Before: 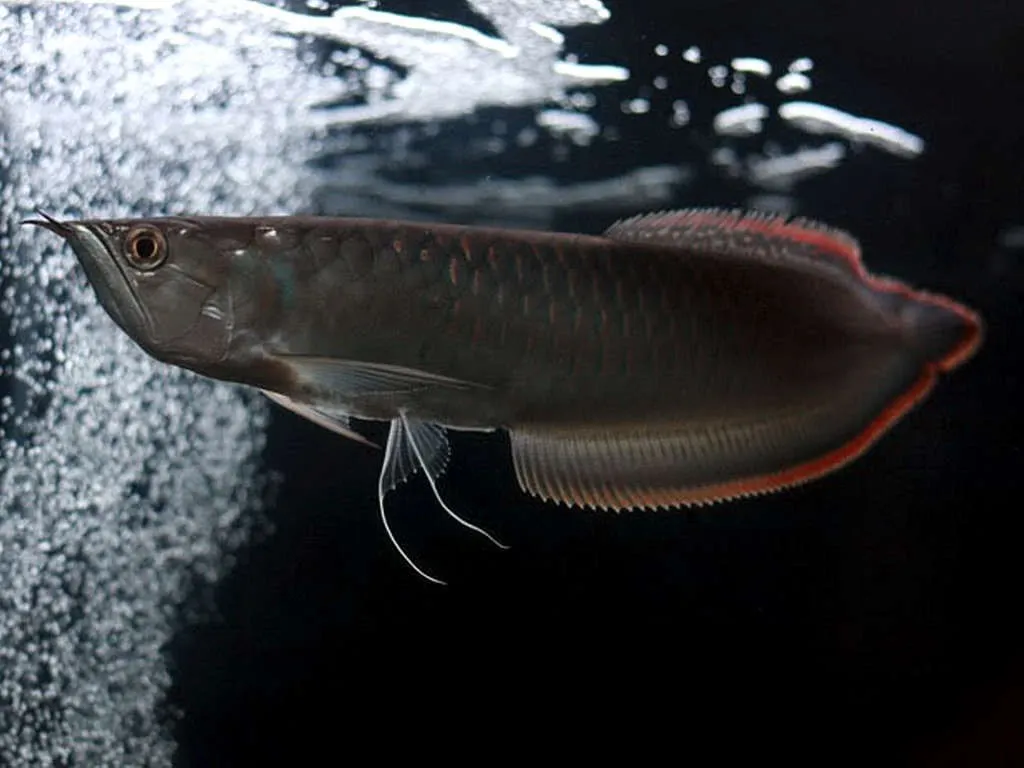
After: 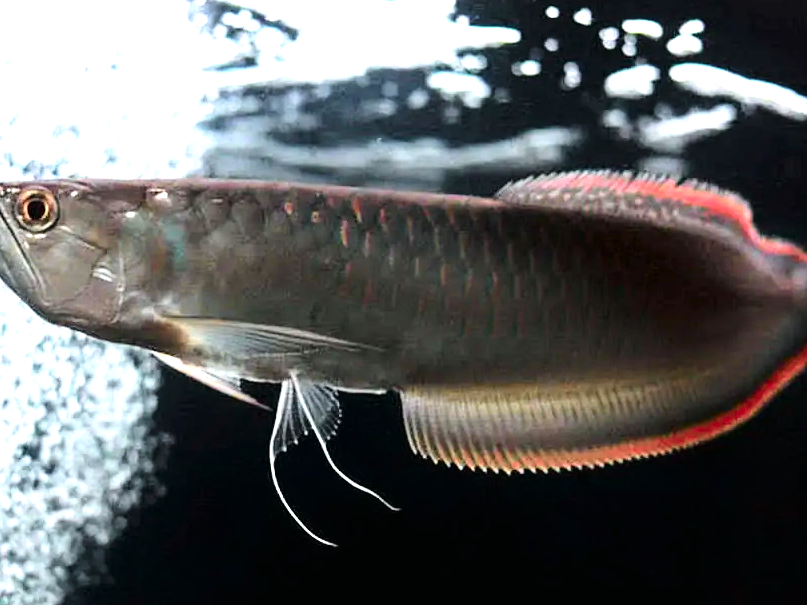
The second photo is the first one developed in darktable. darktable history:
crop and rotate: left 10.73%, top 5.072%, right 10.409%, bottom 16.044%
tone equalizer: -8 EV -1.06 EV, -7 EV -1.03 EV, -6 EV -0.872 EV, -5 EV -0.56 EV, -3 EV 0.573 EV, -2 EV 0.868 EV, -1 EV 0.992 EV, +0 EV 1.07 EV
exposure: black level correction -0.002, exposure 1.11 EV, compensate highlight preservation false
tone curve: curves: ch0 [(0, 0) (0.058, 0.027) (0.214, 0.183) (0.304, 0.288) (0.51, 0.549) (0.658, 0.7) (0.741, 0.775) (0.844, 0.866) (0.986, 0.957)]; ch1 [(0, 0) (0.172, 0.123) (0.312, 0.296) (0.437, 0.429) (0.471, 0.469) (0.502, 0.5) (0.513, 0.515) (0.572, 0.603) (0.617, 0.653) (0.68, 0.724) (0.889, 0.924) (1, 1)]; ch2 [(0, 0) (0.411, 0.424) (0.489, 0.49) (0.502, 0.5) (0.517, 0.519) (0.549, 0.578) (0.604, 0.628) (0.693, 0.686) (1, 1)], color space Lab, independent channels, preserve colors none
